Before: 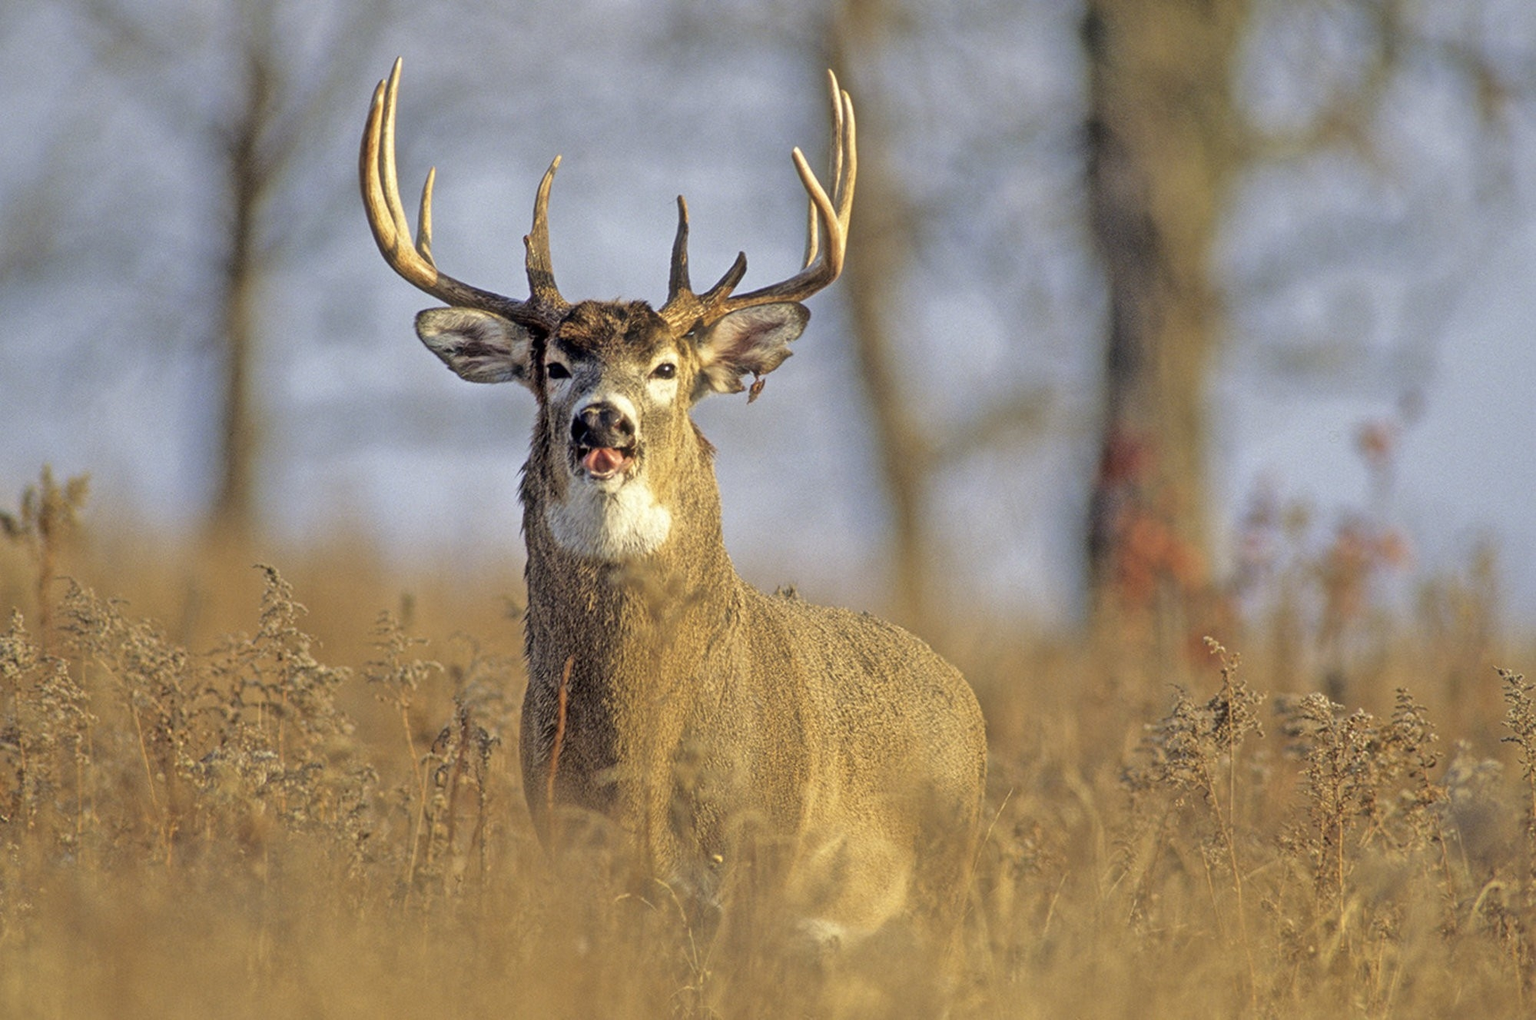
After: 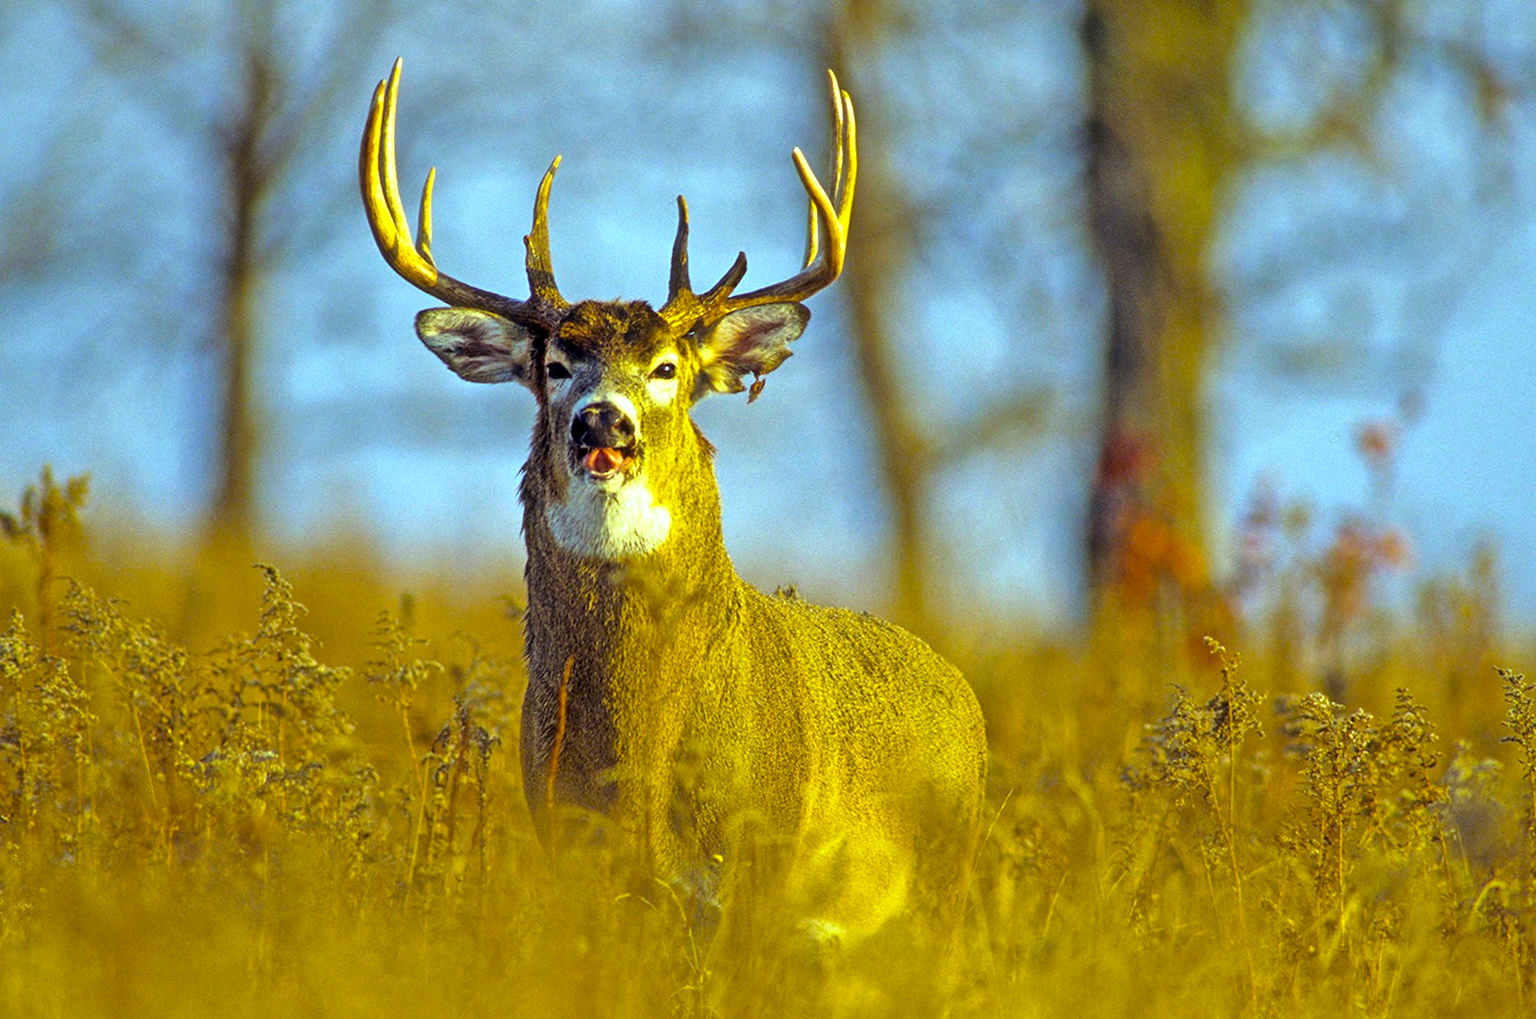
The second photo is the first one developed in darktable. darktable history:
color balance rgb: shadows lift › chroma 3.195%, shadows lift › hue 279.84°, highlights gain › chroma 4.007%, highlights gain › hue 202.94°, linear chroma grading › global chroma 49.544%, perceptual saturation grading › global saturation 30.624%, perceptual brilliance grading › global brilliance 15.814%, perceptual brilliance grading › shadows -35.759%, global vibrance 15.021%
